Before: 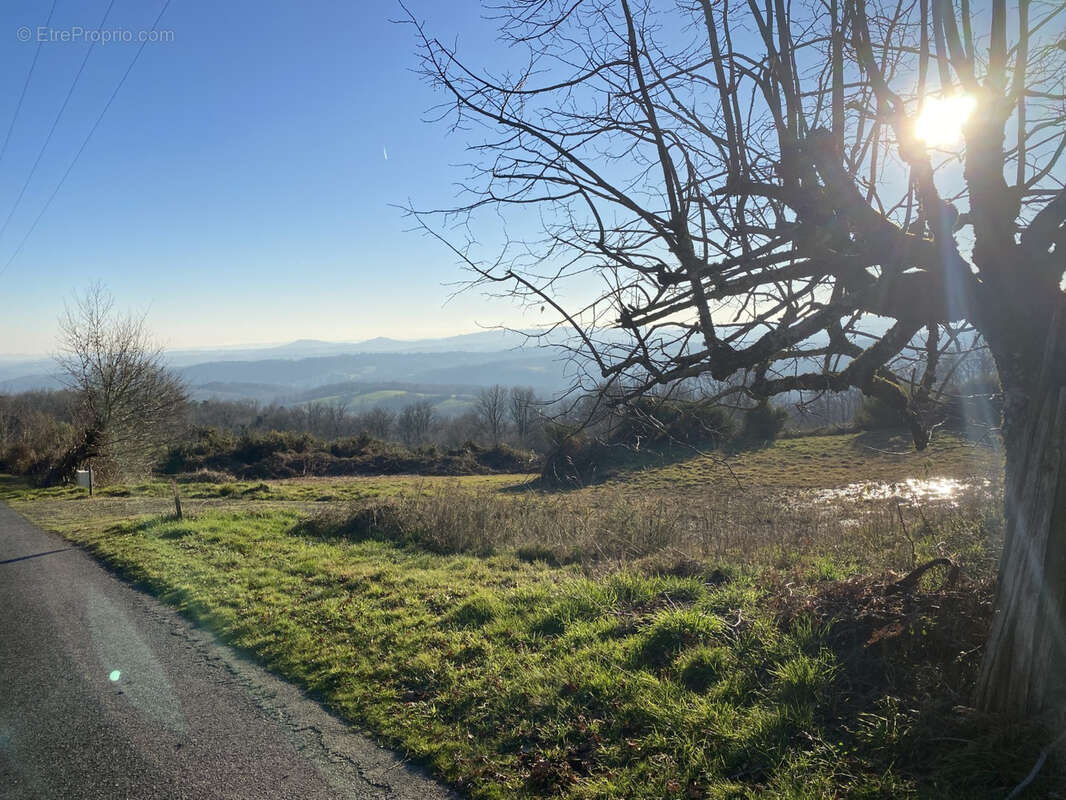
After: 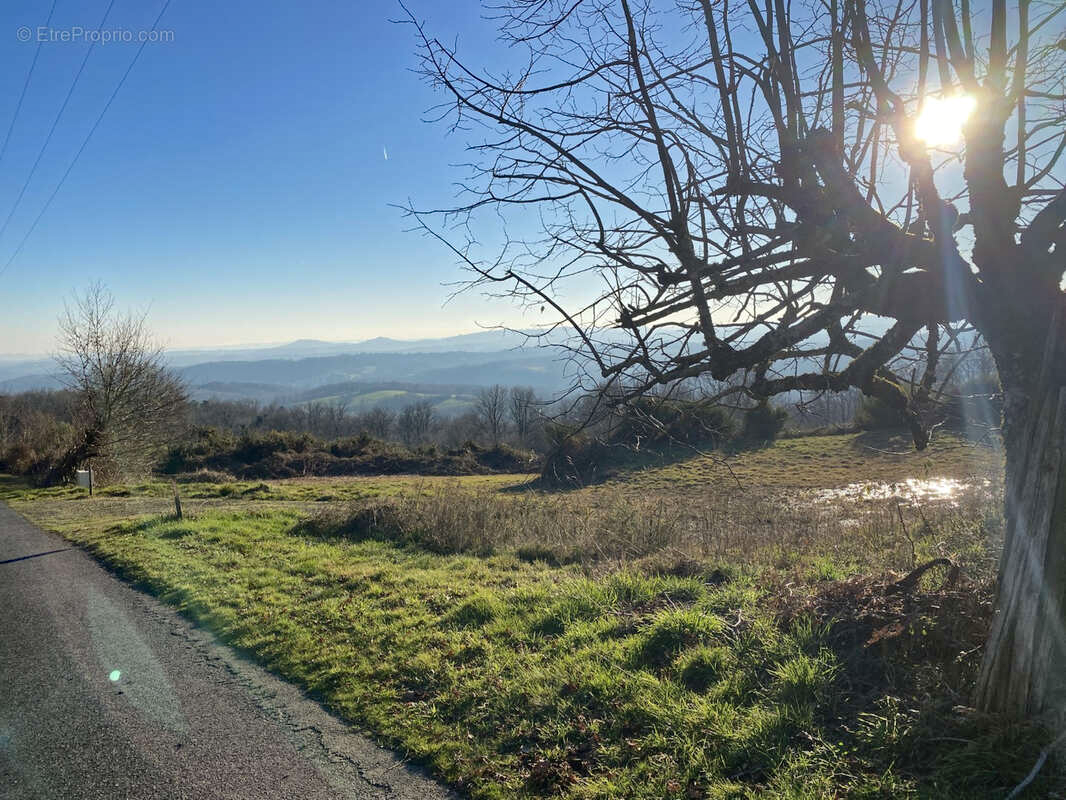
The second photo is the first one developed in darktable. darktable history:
haze removal: compatibility mode true, adaptive false
shadows and highlights: shadows 52.42, soften with gaussian
